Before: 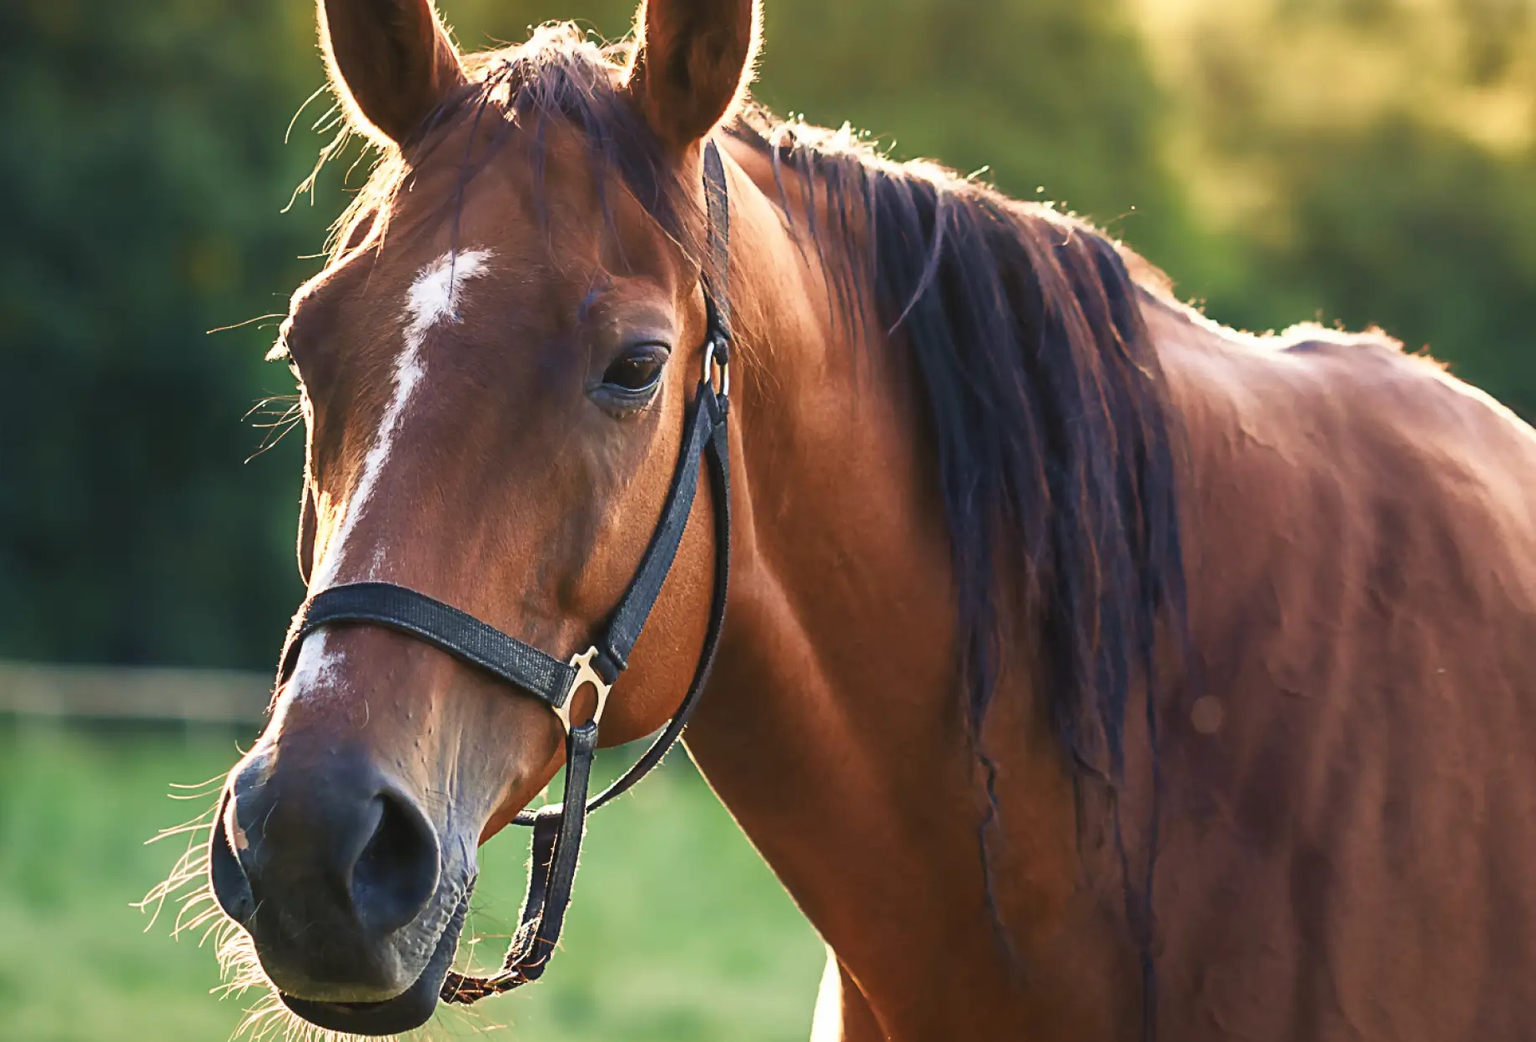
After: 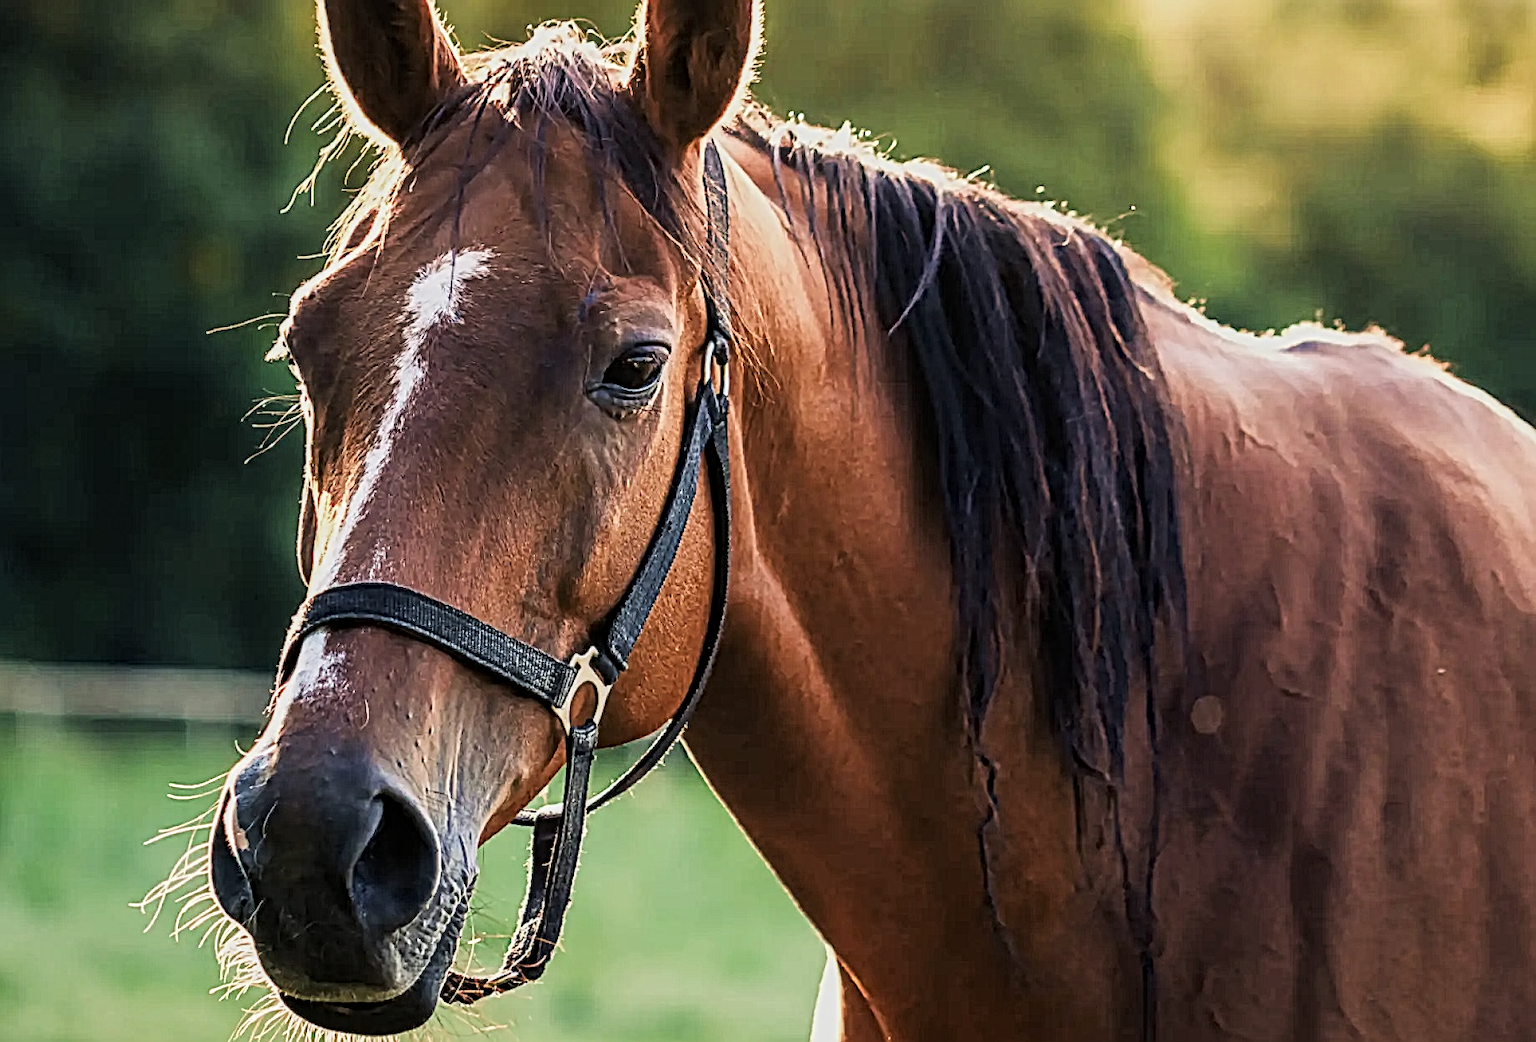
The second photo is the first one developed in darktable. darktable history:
tone equalizer: -8 EV -0.417 EV, -7 EV -0.389 EV, -6 EV -0.333 EV, -5 EV -0.222 EV, -3 EV 0.222 EV, -2 EV 0.333 EV, -1 EV 0.389 EV, +0 EV 0.417 EV, edges refinement/feathering 500, mask exposure compensation -1.57 EV, preserve details no
filmic rgb: black relative exposure -7.65 EV, white relative exposure 4.56 EV, hardness 3.61, contrast 1.05
local contrast: mode bilateral grid, contrast 20, coarseness 3, detail 300%, midtone range 0.2
